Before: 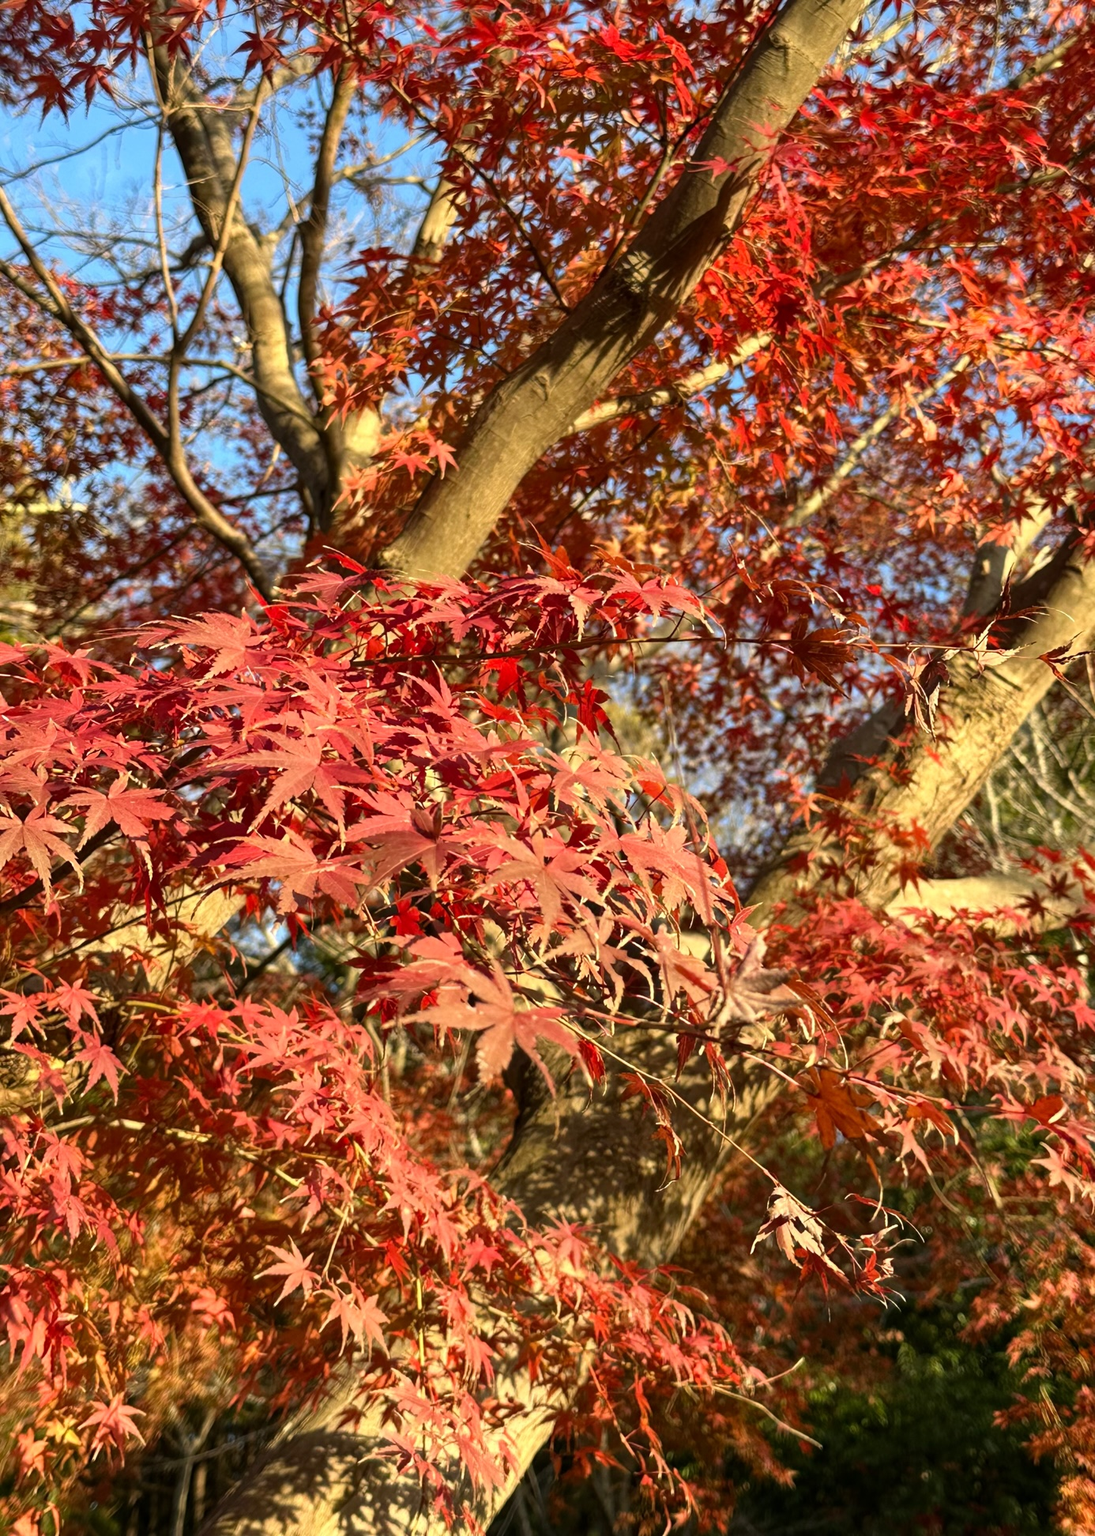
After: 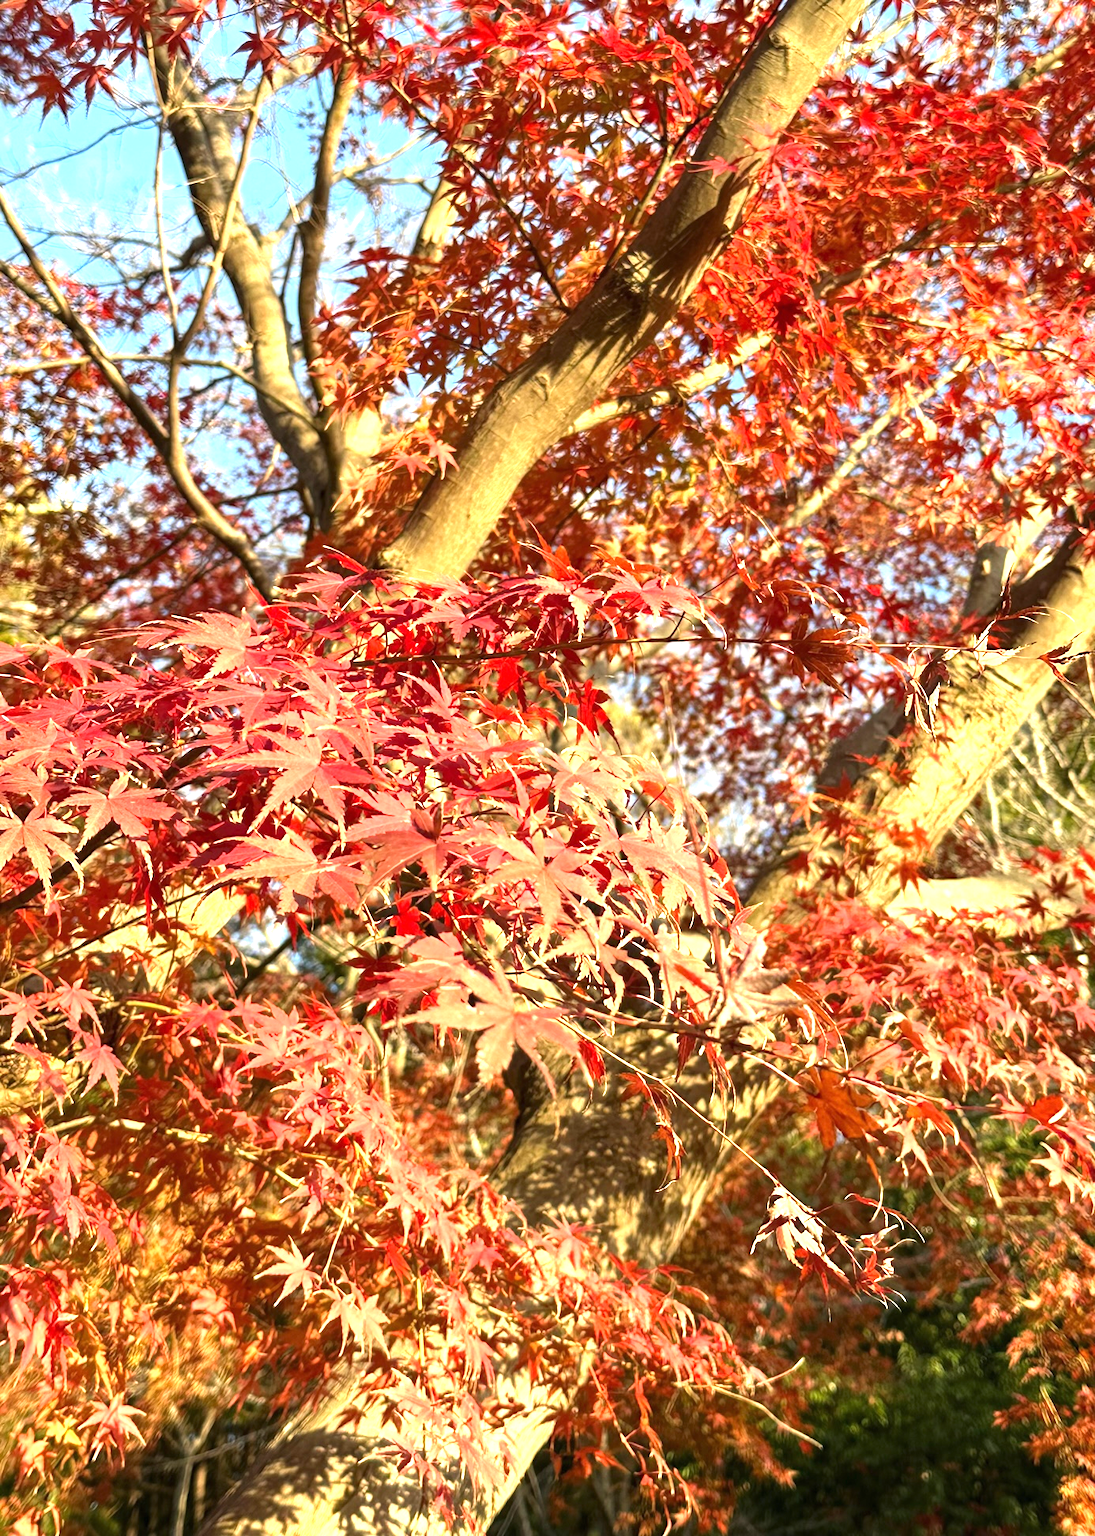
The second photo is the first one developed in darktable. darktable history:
tone equalizer: on, module defaults
exposure: black level correction 0, exposure 1.2 EV, compensate exposure bias true, compensate highlight preservation false
